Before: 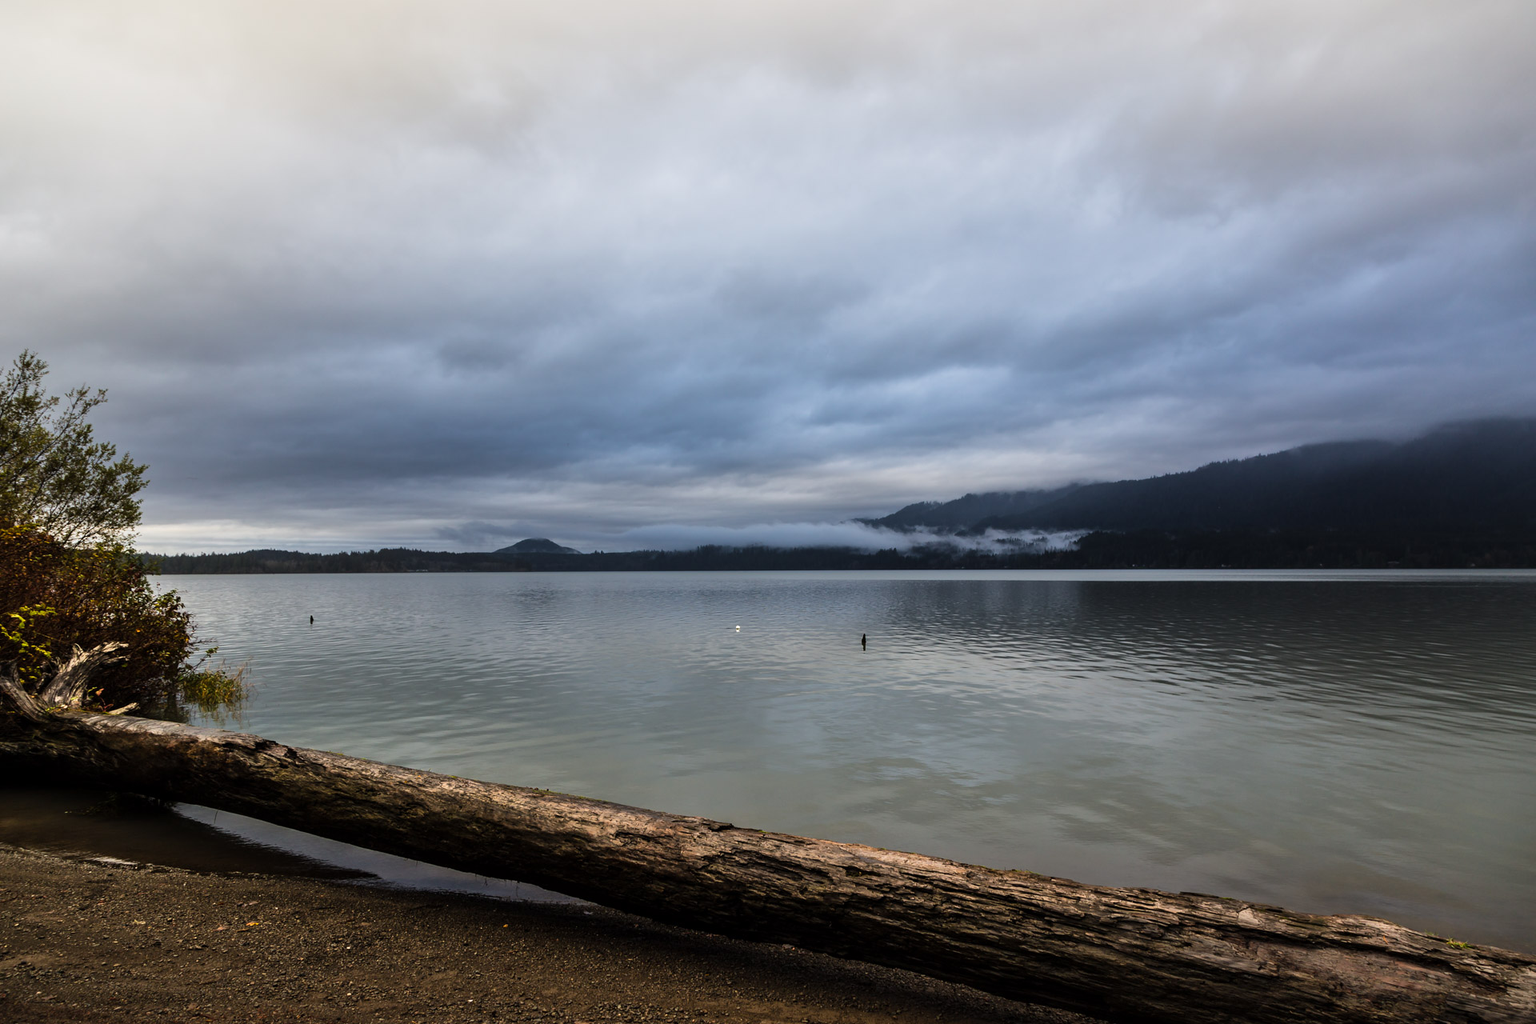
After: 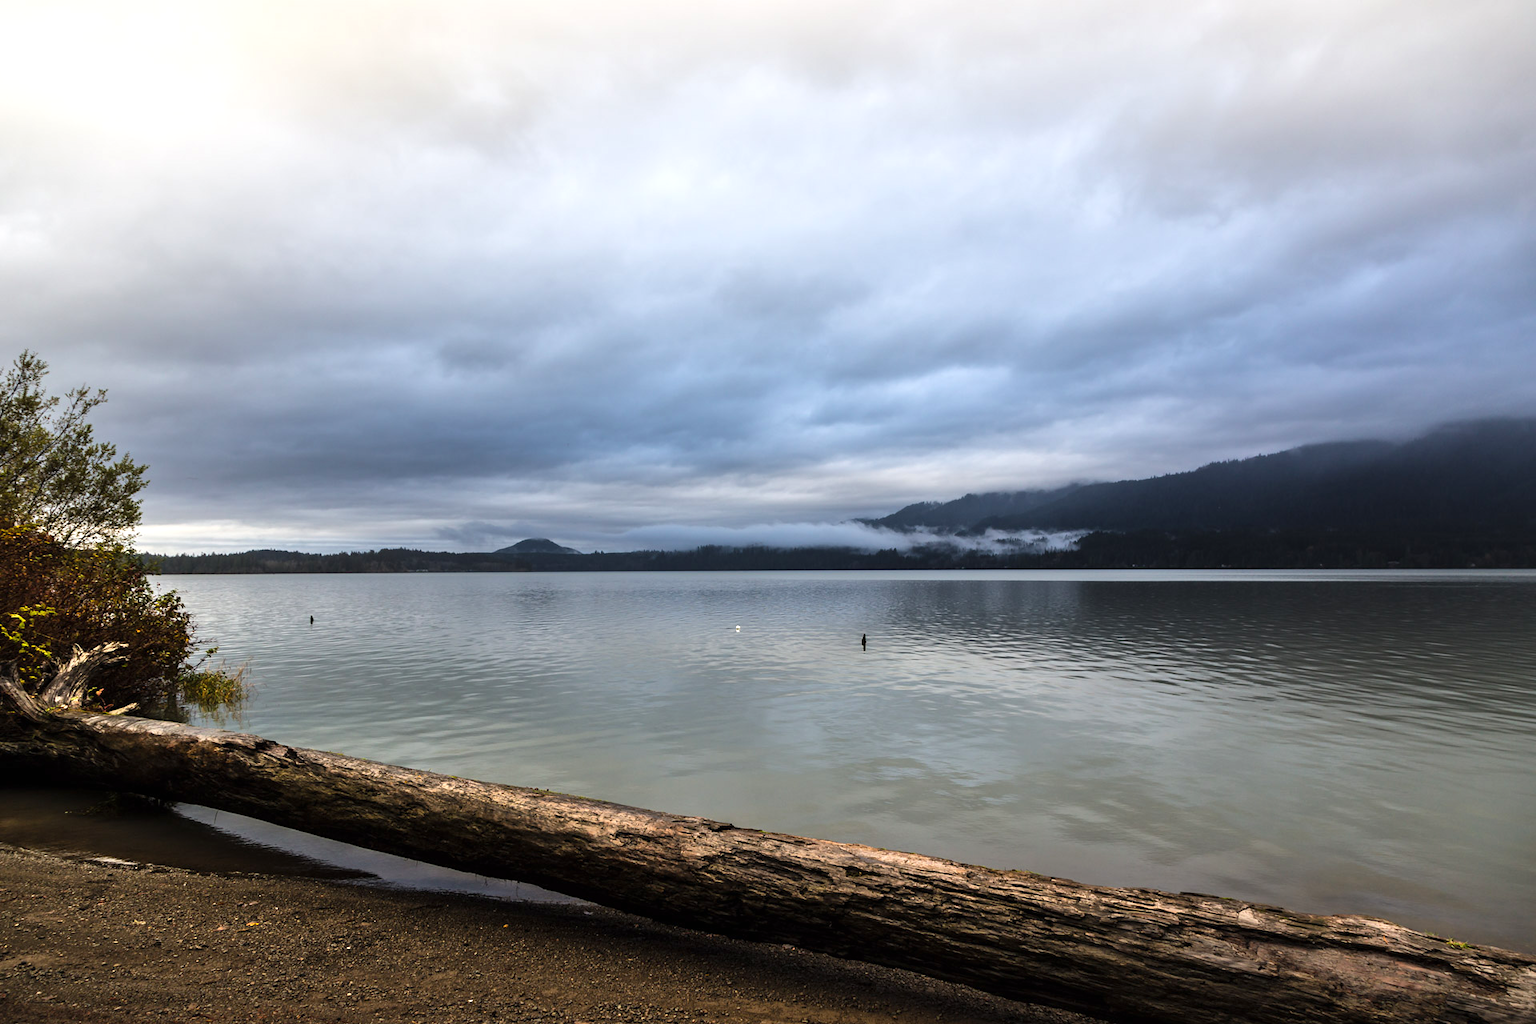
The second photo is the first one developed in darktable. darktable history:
exposure: black level correction 0, exposure 0.5 EV, compensate highlight preservation false
white balance: emerald 1
